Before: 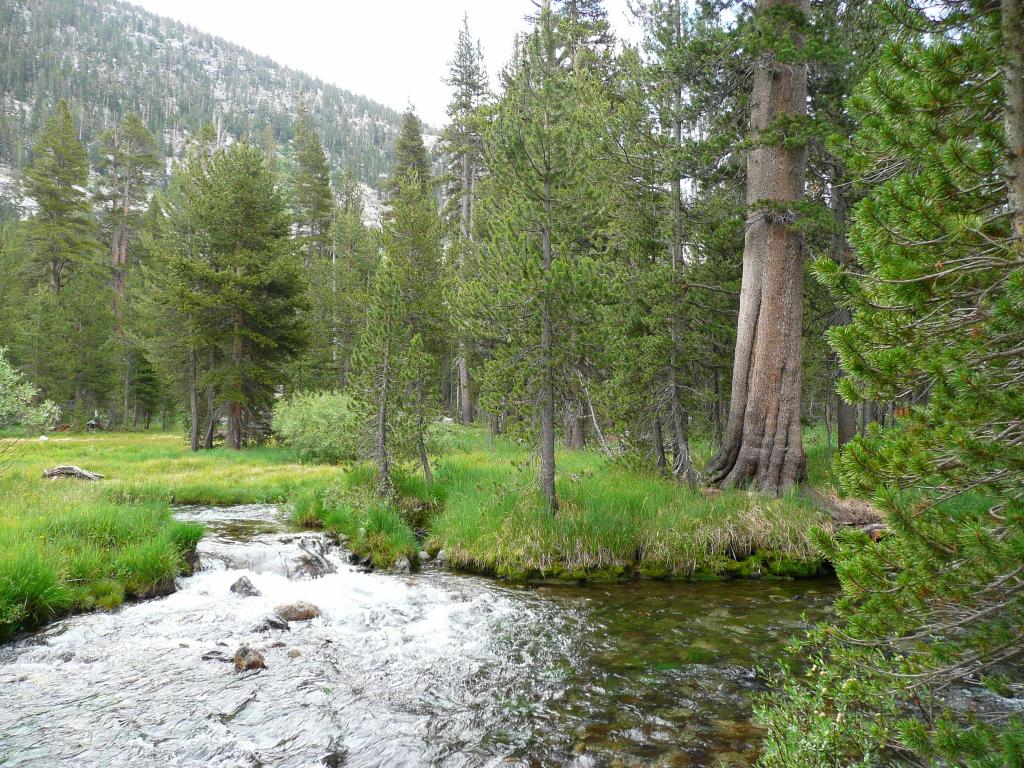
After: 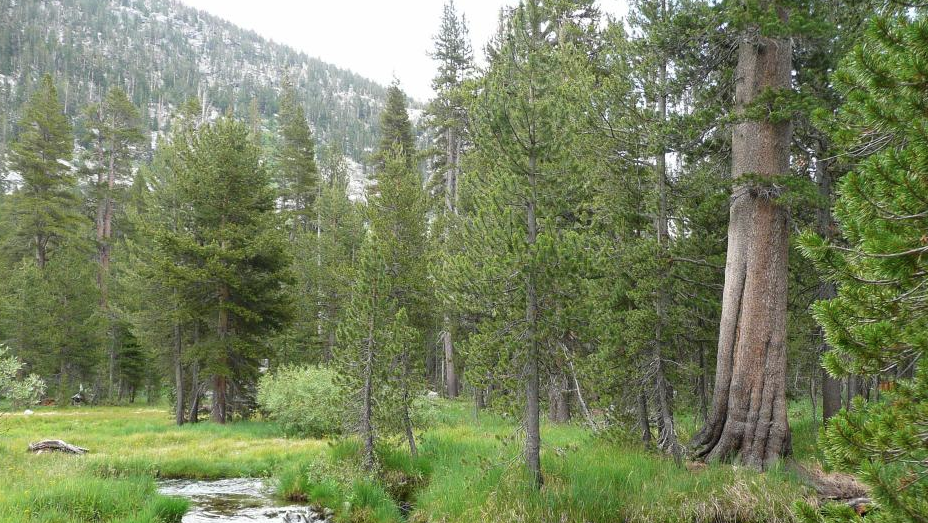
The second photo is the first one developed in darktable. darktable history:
contrast brightness saturation: saturation -0.092
crop: left 1.521%, top 3.396%, right 7.758%, bottom 28.443%
